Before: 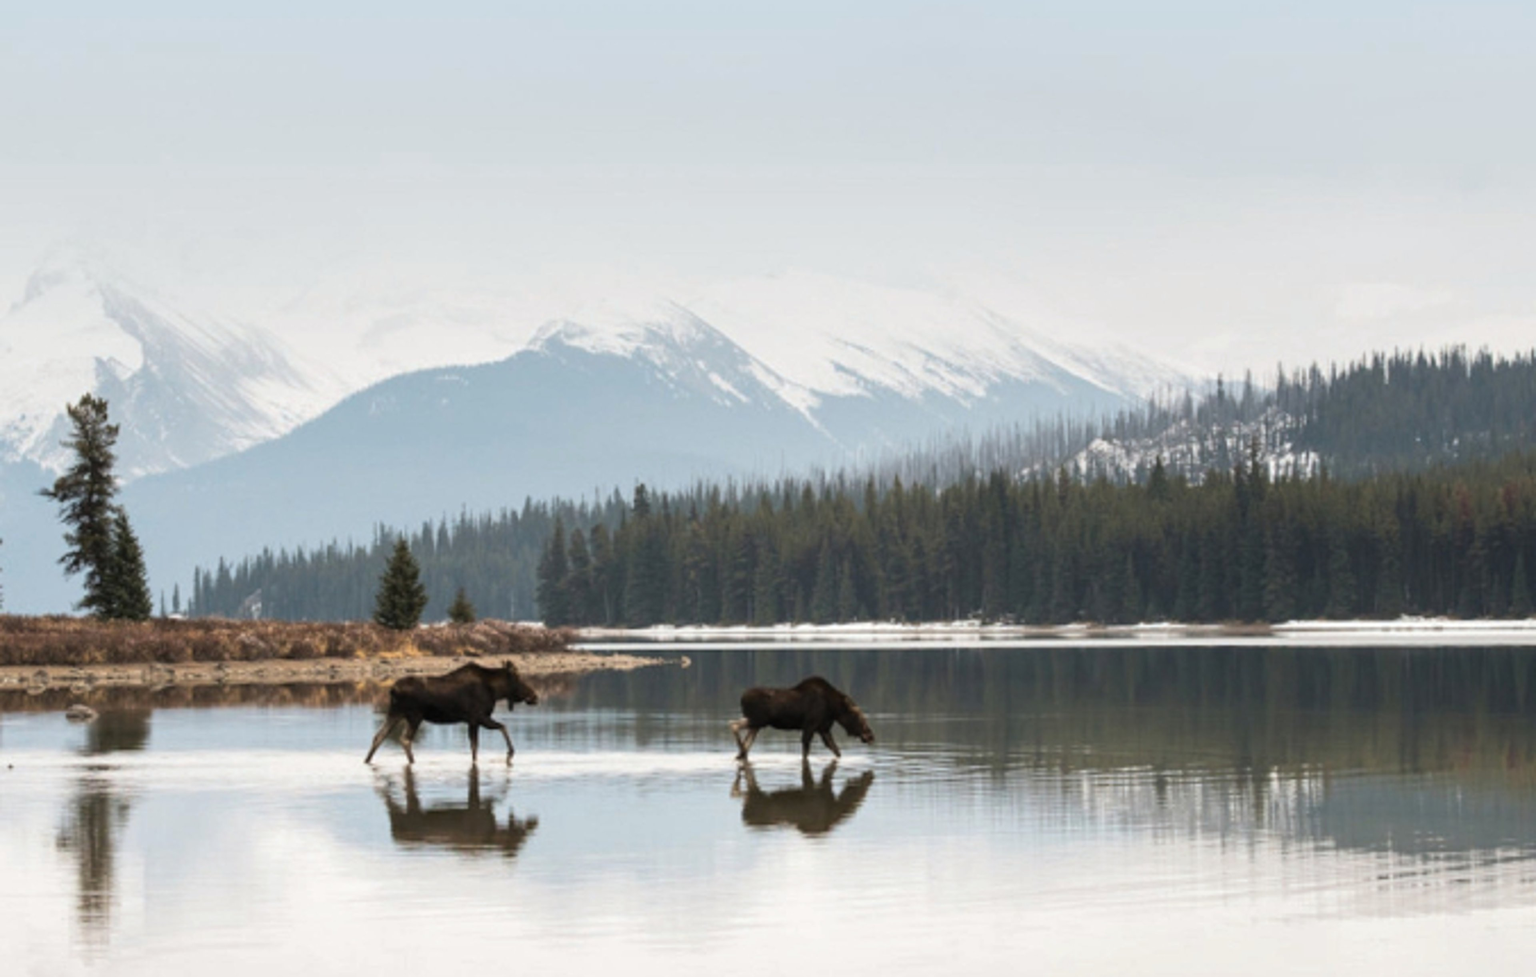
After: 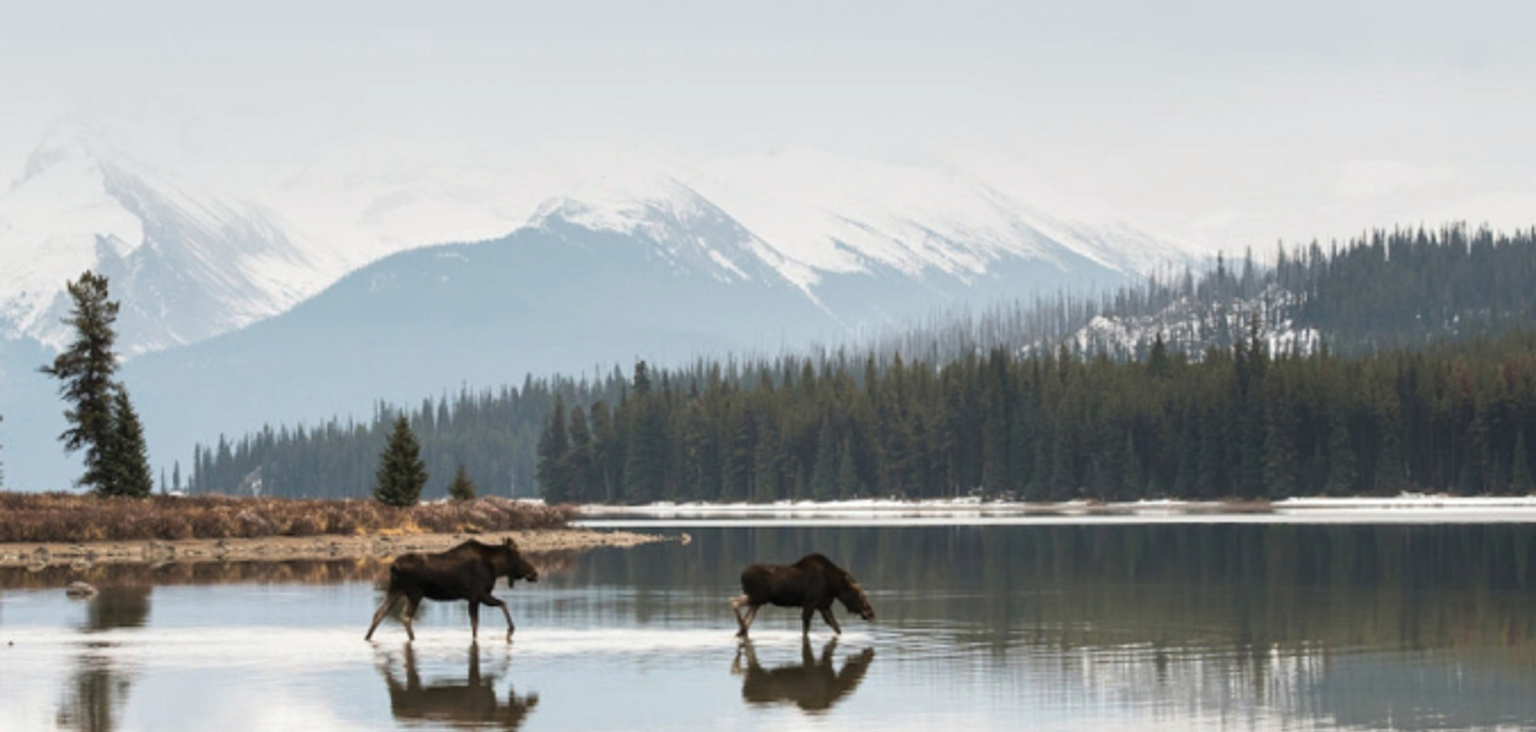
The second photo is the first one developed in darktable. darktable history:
crop and rotate: top 12.653%, bottom 12.287%
